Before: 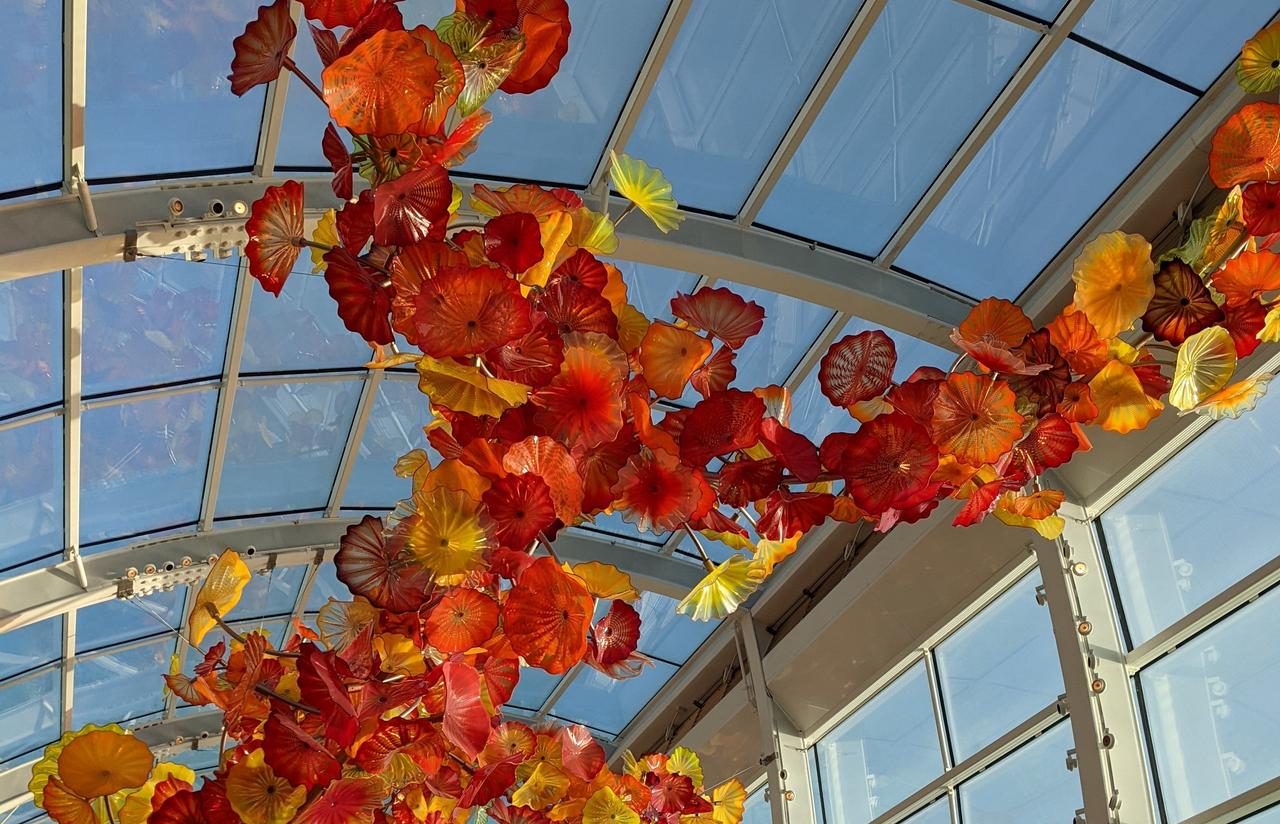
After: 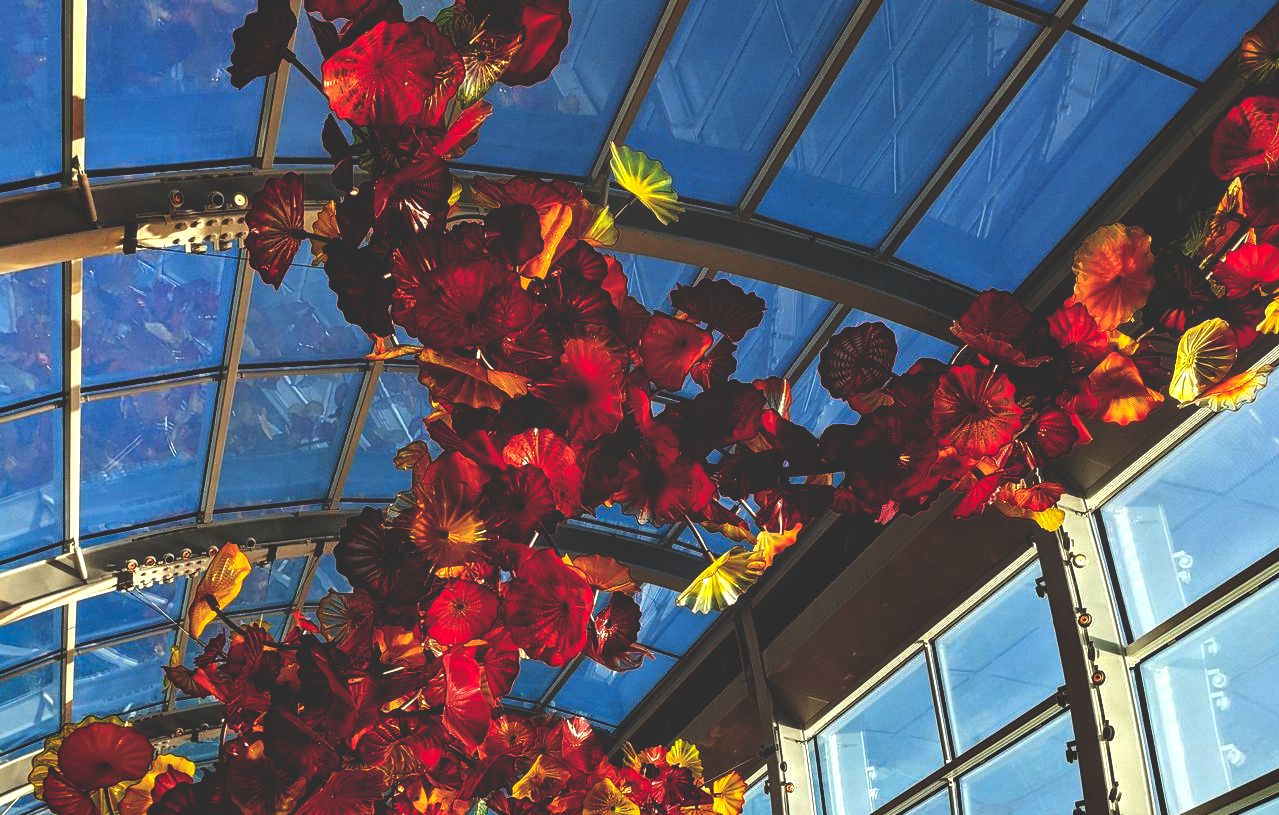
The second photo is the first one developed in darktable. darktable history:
base curve: curves: ch0 [(0, 0.036) (0.083, 0.04) (0.804, 1)], preserve colors none
crop: top 1.049%, right 0.001%
color balance: gamma [0.9, 0.988, 0.975, 1.025], gain [1.05, 1, 1, 1]
local contrast: detail 135%, midtone range 0.75
